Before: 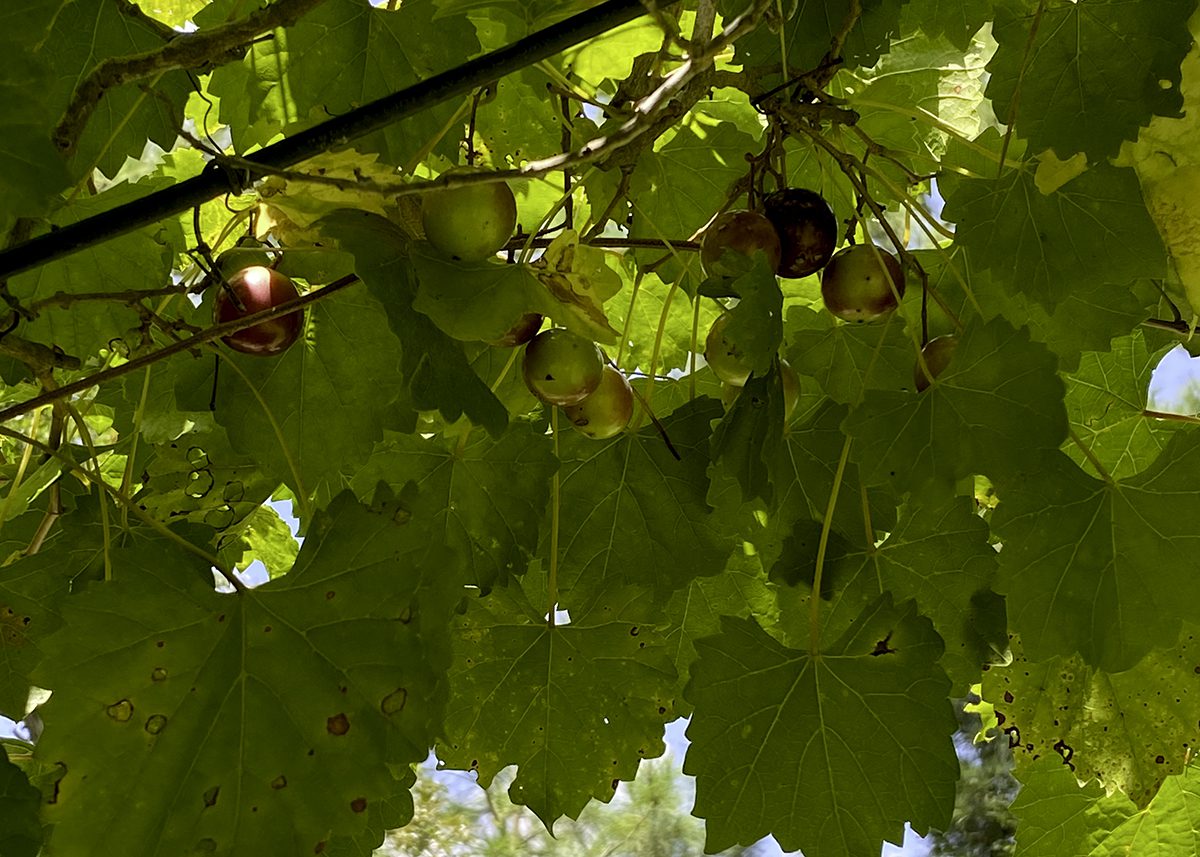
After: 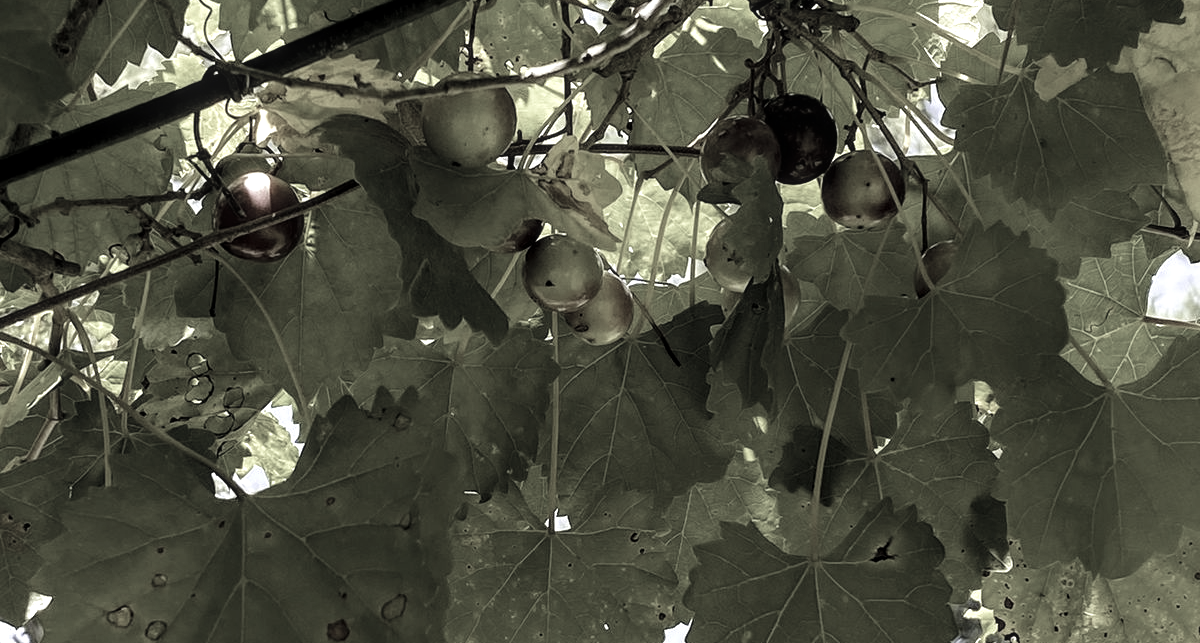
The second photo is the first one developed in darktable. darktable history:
local contrast: detail 116%
color correction: highlights b* 0.001, saturation 0.193
velvia: on, module defaults
crop: top 11.019%, bottom 13.878%
tone equalizer: -8 EV -0.732 EV, -7 EV -0.669 EV, -6 EV -0.586 EV, -5 EV -0.372 EV, -3 EV 0.391 EV, -2 EV 0.6 EV, -1 EV 0.68 EV, +0 EV 0.775 EV
